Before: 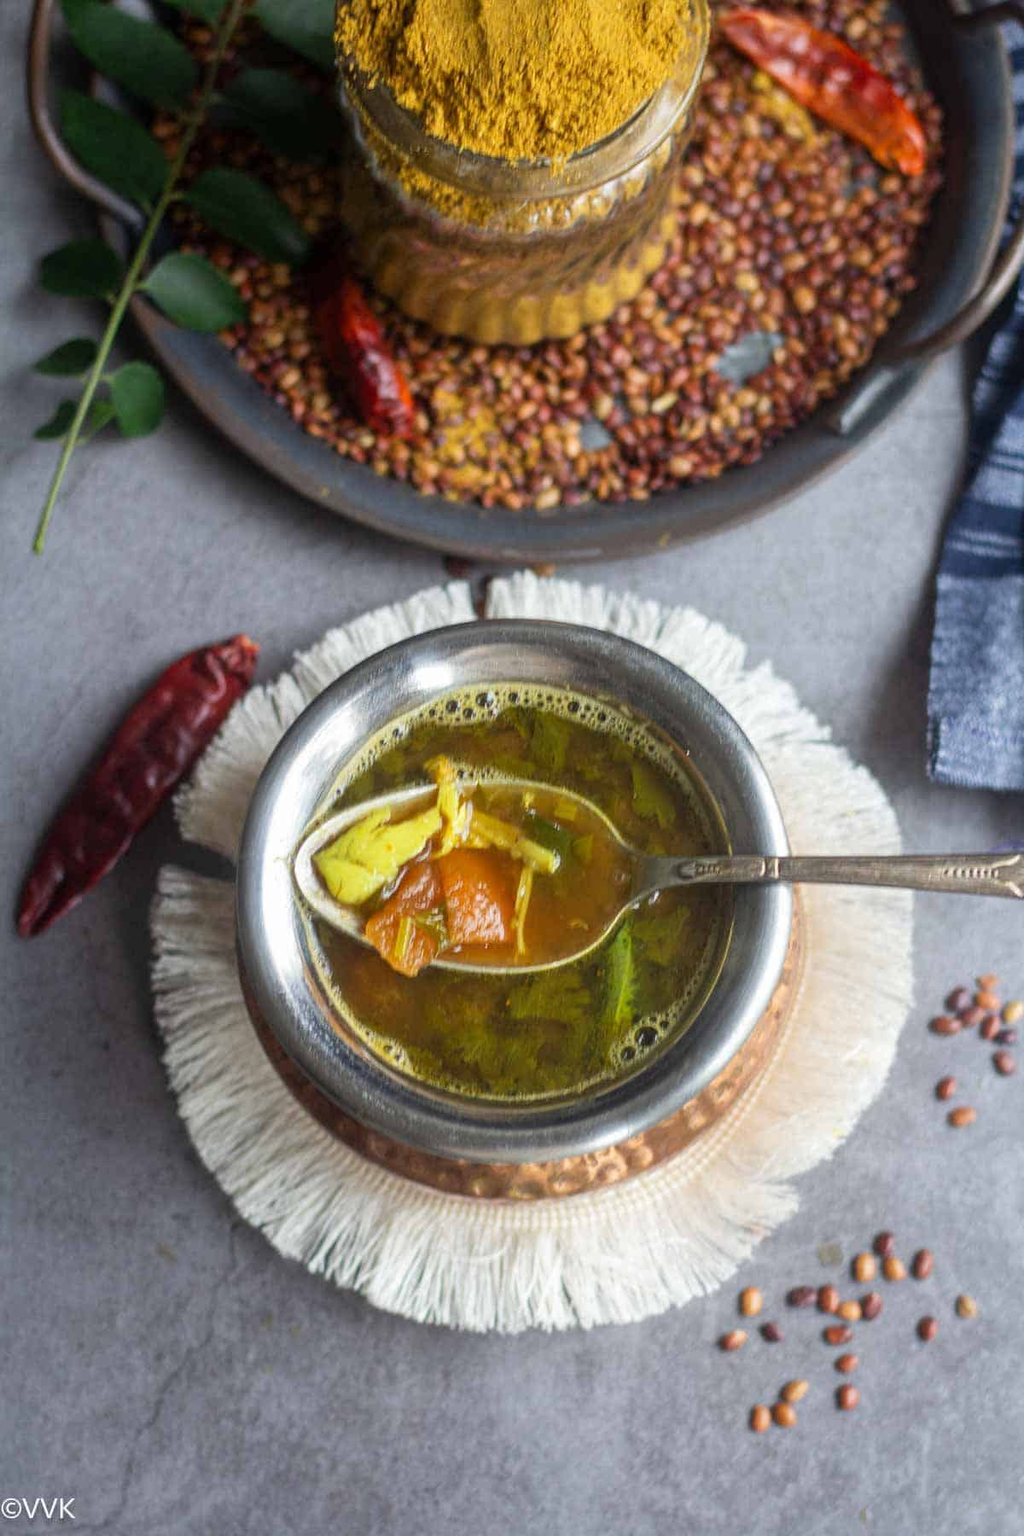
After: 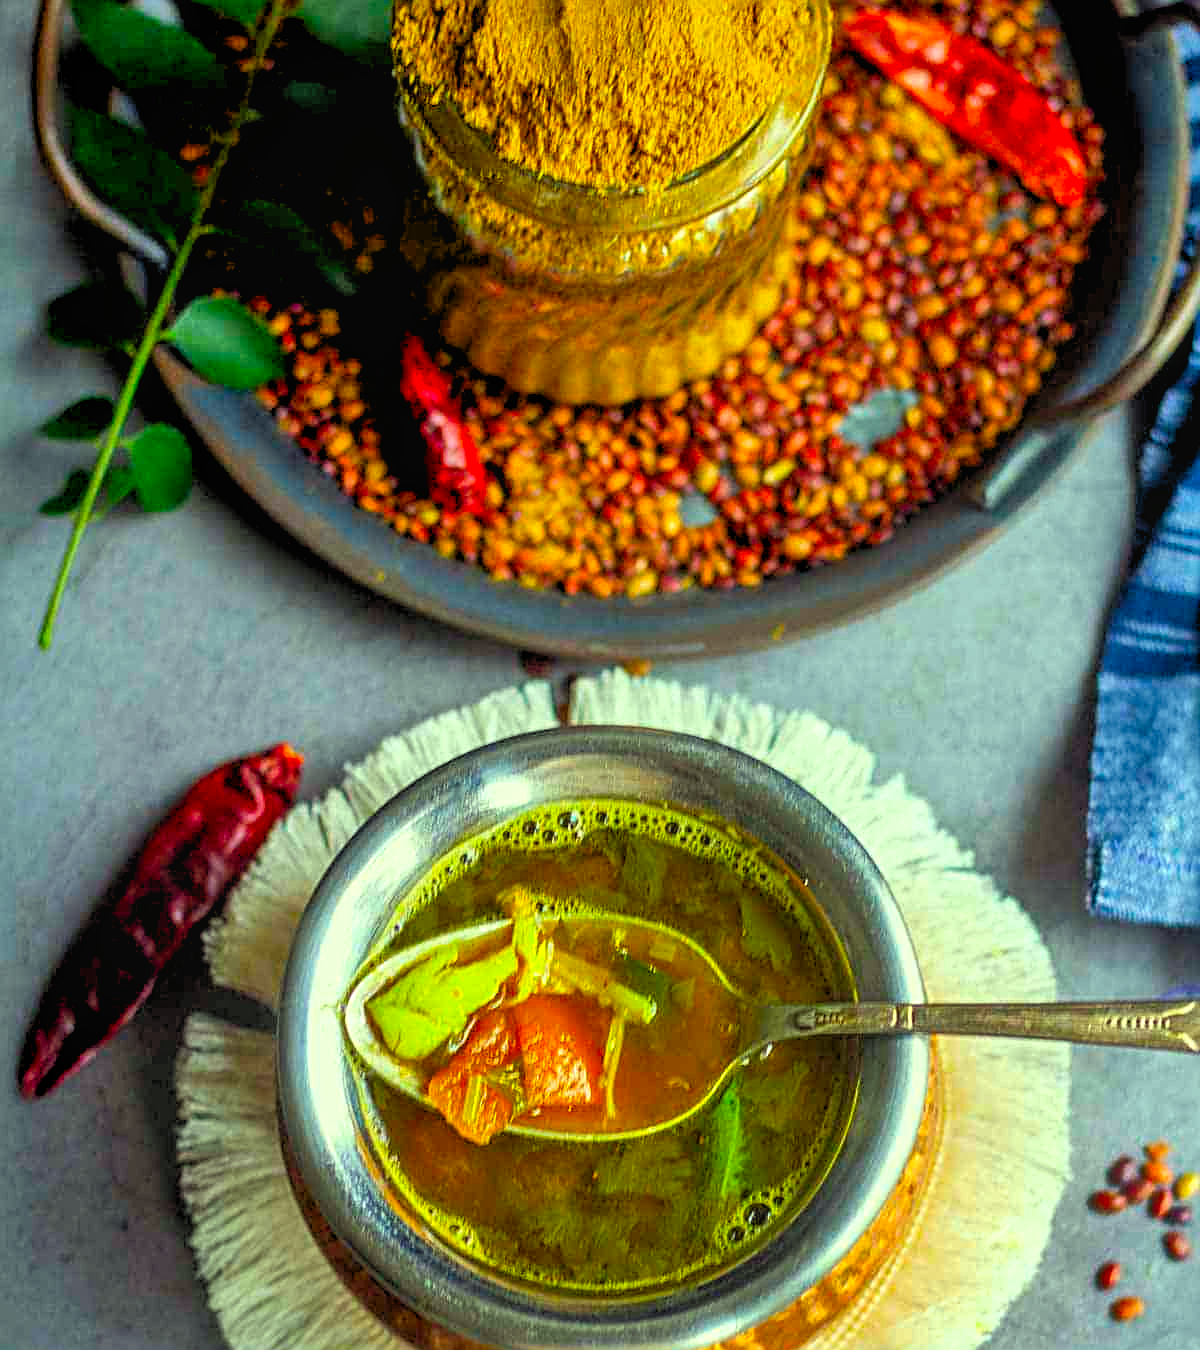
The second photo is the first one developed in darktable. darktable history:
crop: bottom 24.988%
color correction: highlights a* -10.77, highlights b* 9.8, saturation 1.72
shadows and highlights: soften with gaussian
color balance rgb: perceptual saturation grading › global saturation 30%, global vibrance 10%
sharpen: radius 2.676, amount 0.669
white balance: red 1.009, blue 0.985
rgb levels: levels [[0.01, 0.419, 0.839], [0, 0.5, 1], [0, 0.5, 1]]
local contrast: detail 110%
